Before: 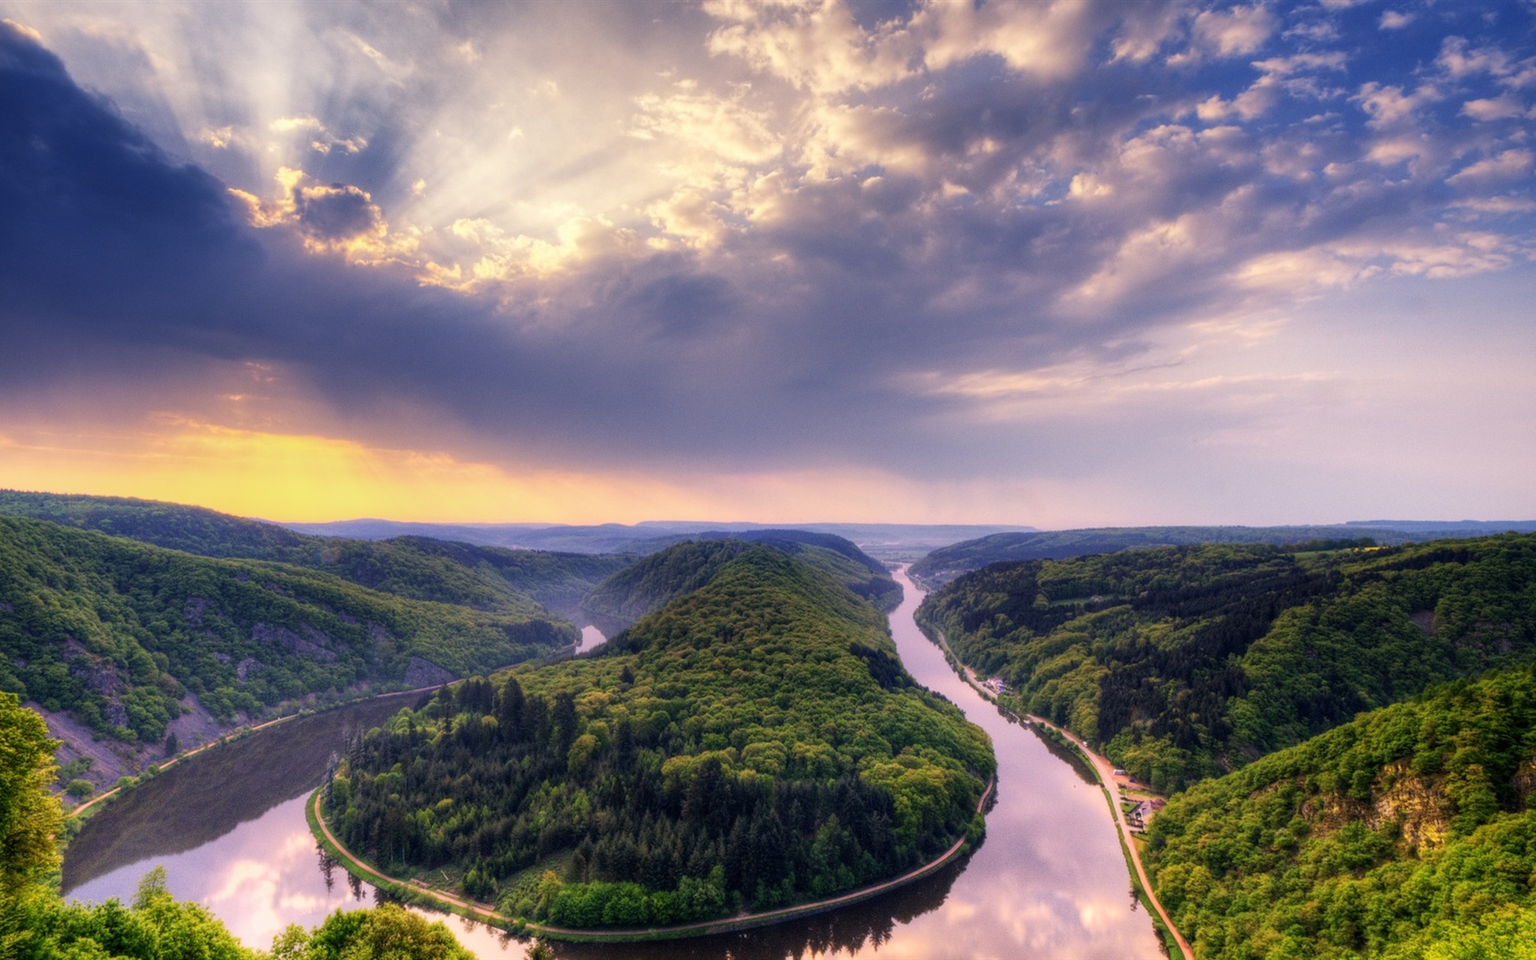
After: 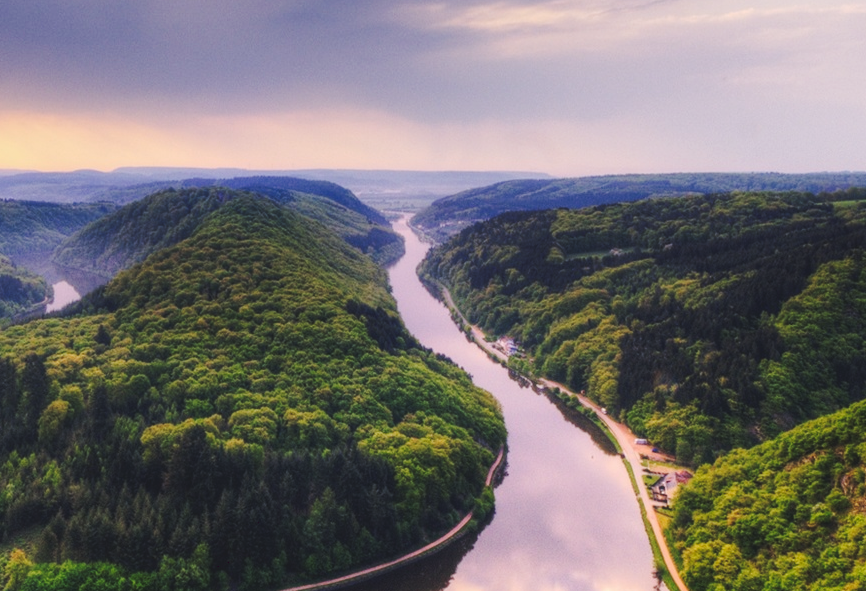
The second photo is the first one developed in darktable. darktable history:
tone curve: curves: ch0 [(0, 0) (0.003, 0.1) (0.011, 0.101) (0.025, 0.11) (0.044, 0.126) (0.069, 0.14) (0.1, 0.158) (0.136, 0.18) (0.177, 0.206) (0.224, 0.243) (0.277, 0.293) (0.335, 0.36) (0.399, 0.446) (0.468, 0.537) (0.543, 0.618) (0.623, 0.694) (0.709, 0.763) (0.801, 0.836) (0.898, 0.908) (1, 1)], preserve colors none
crop: left 34.718%, top 38.445%, right 13.68%, bottom 5.256%
